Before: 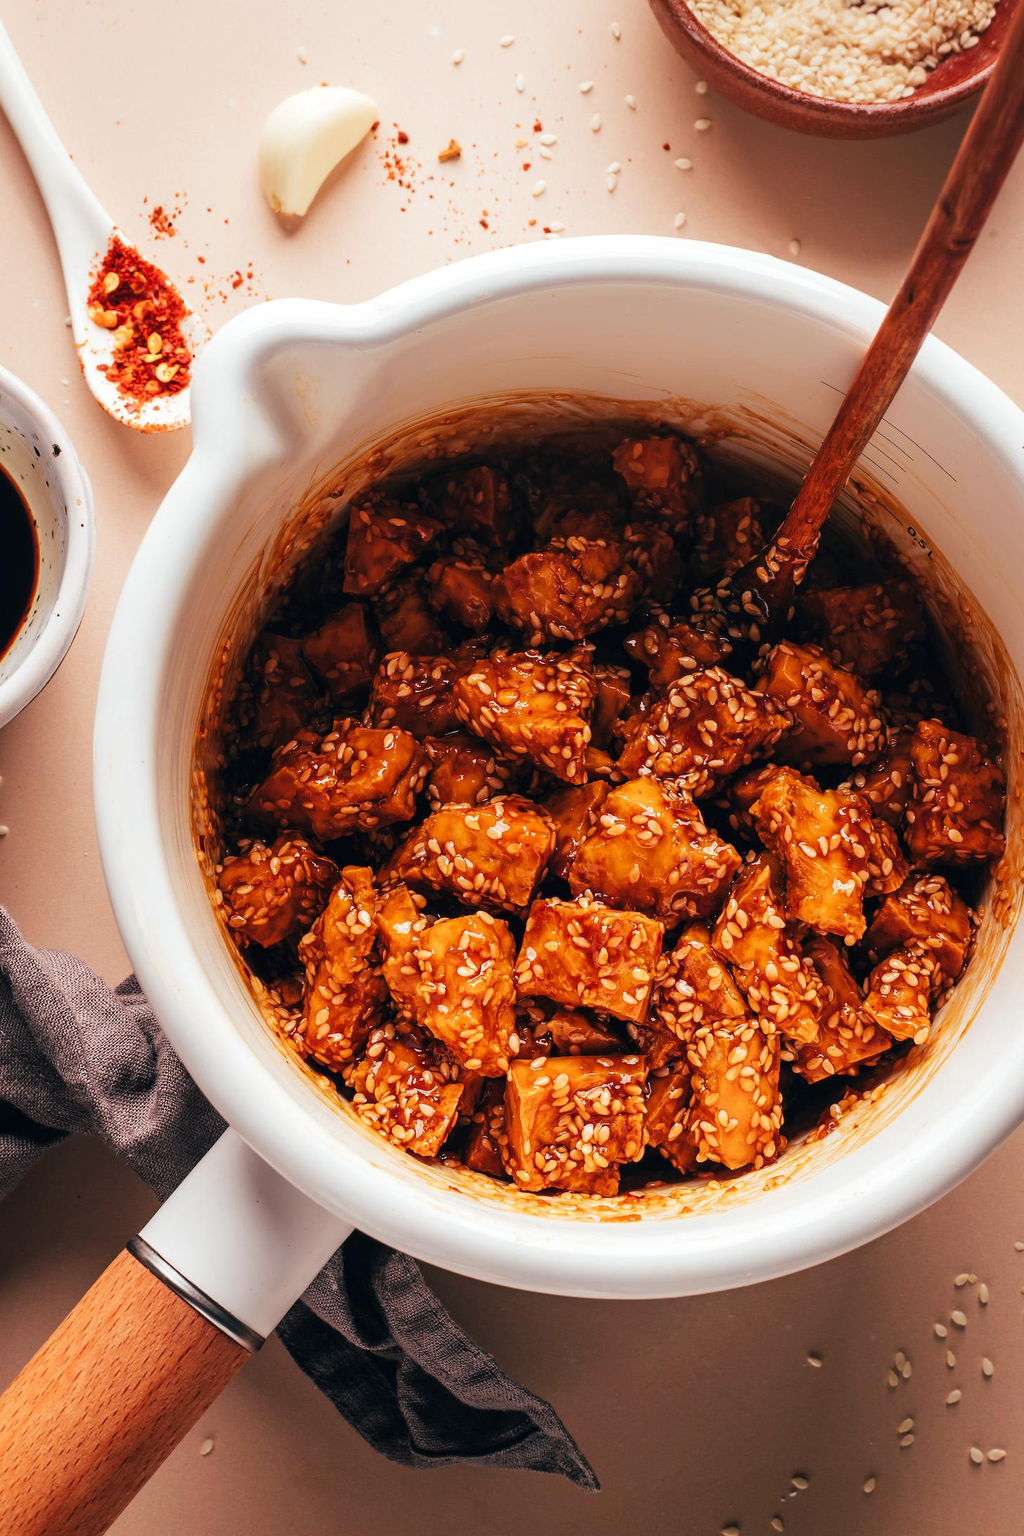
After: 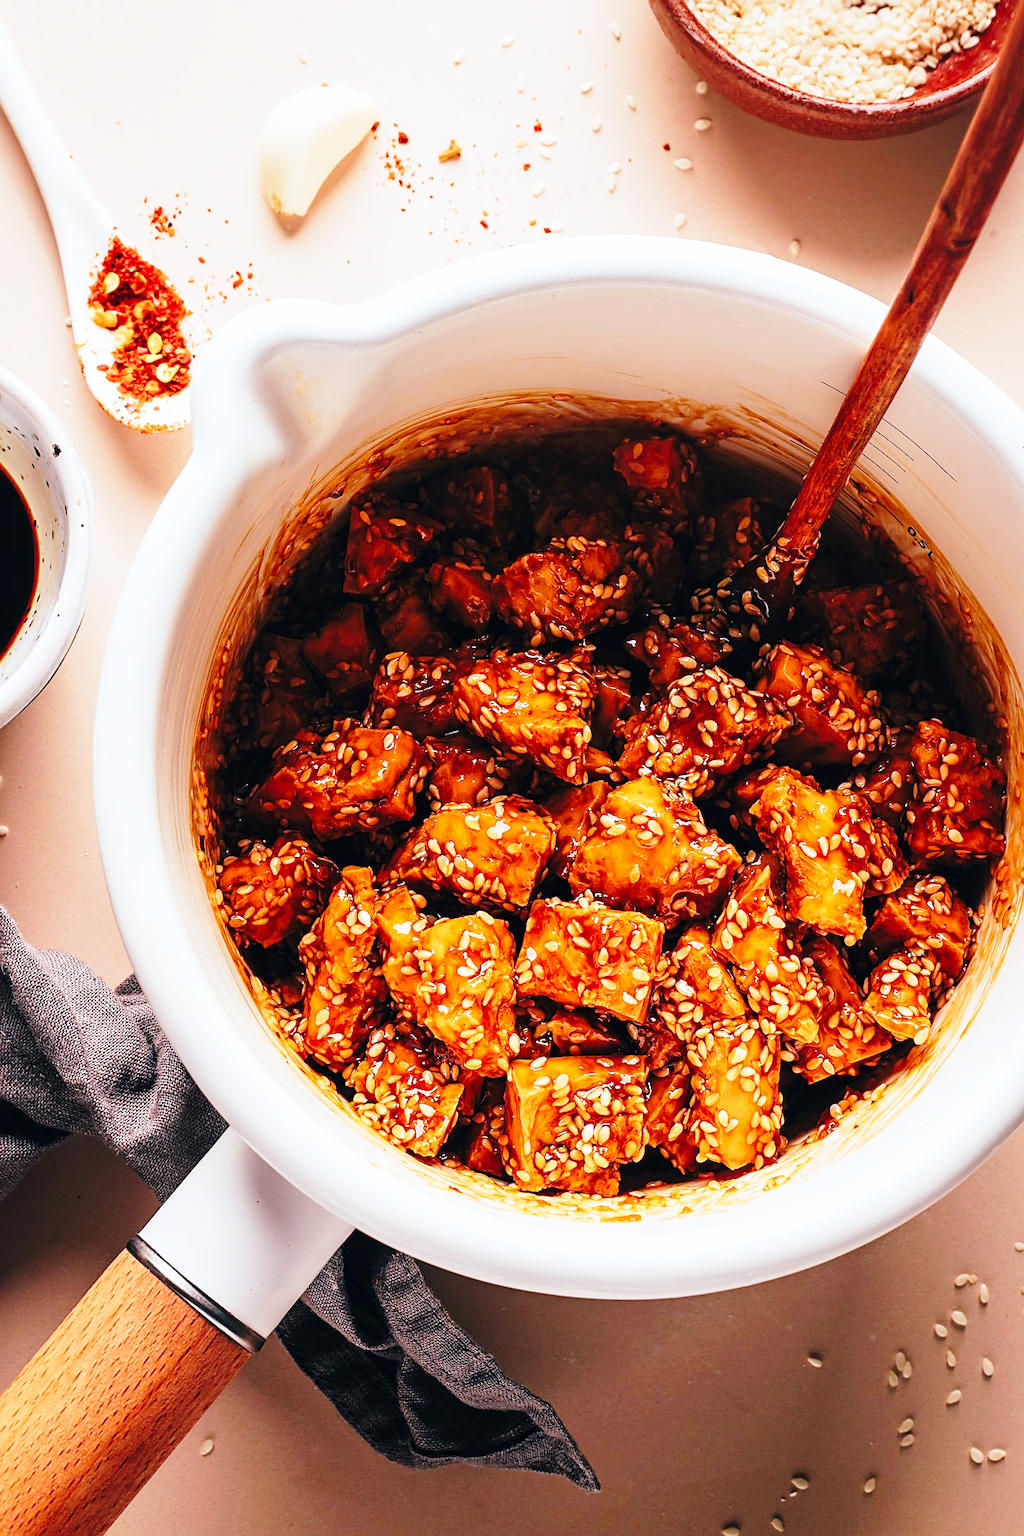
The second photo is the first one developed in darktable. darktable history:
white balance: red 0.967, blue 1.049
sharpen: on, module defaults
base curve: curves: ch0 [(0, 0) (0.028, 0.03) (0.121, 0.232) (0.46, 0.748) (0.859, 0.968) (1, 1)], preserve colors none
